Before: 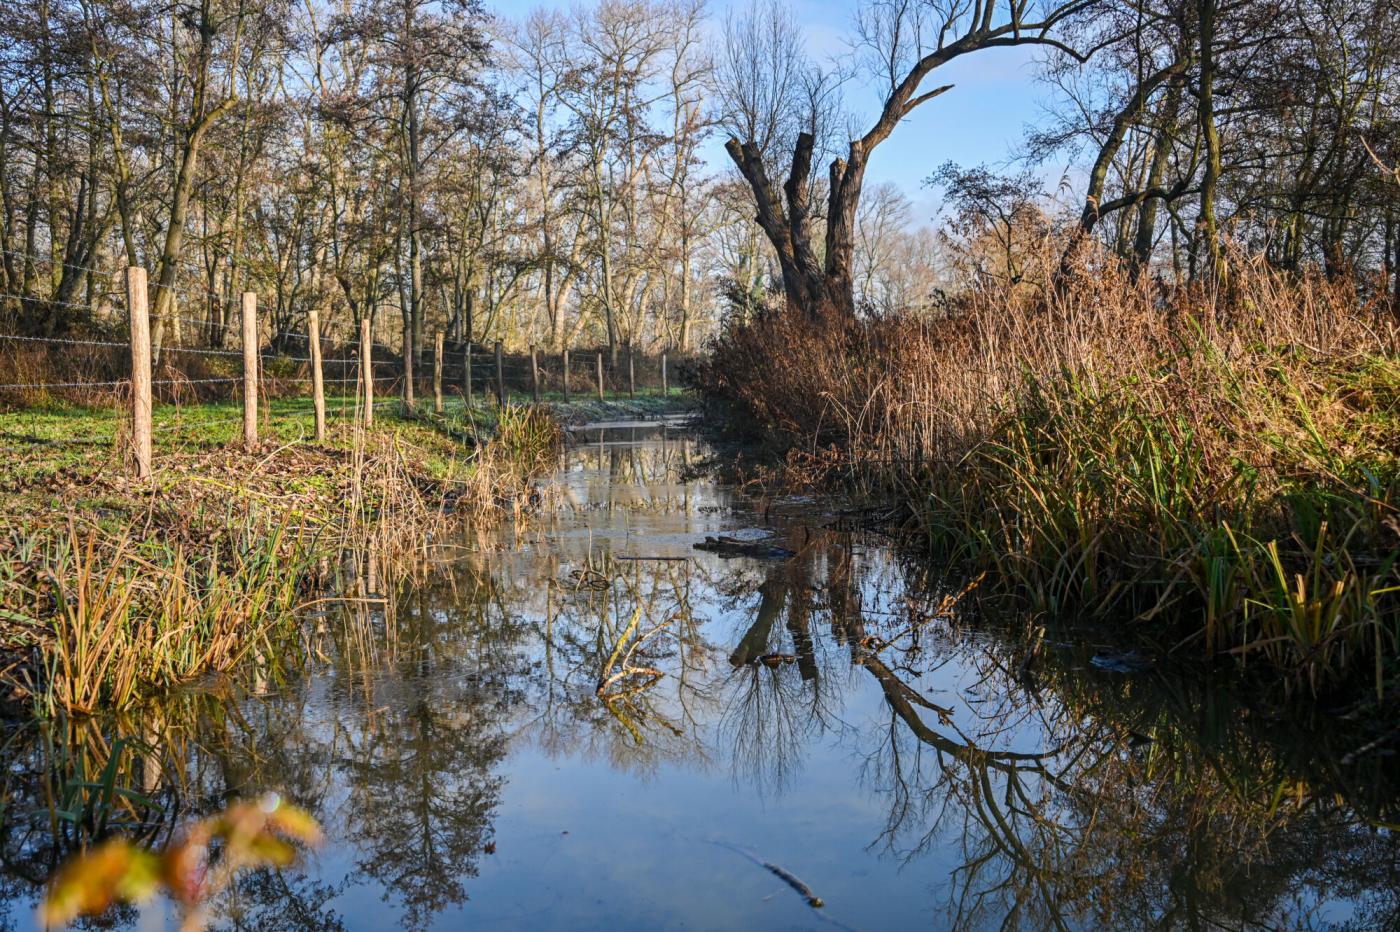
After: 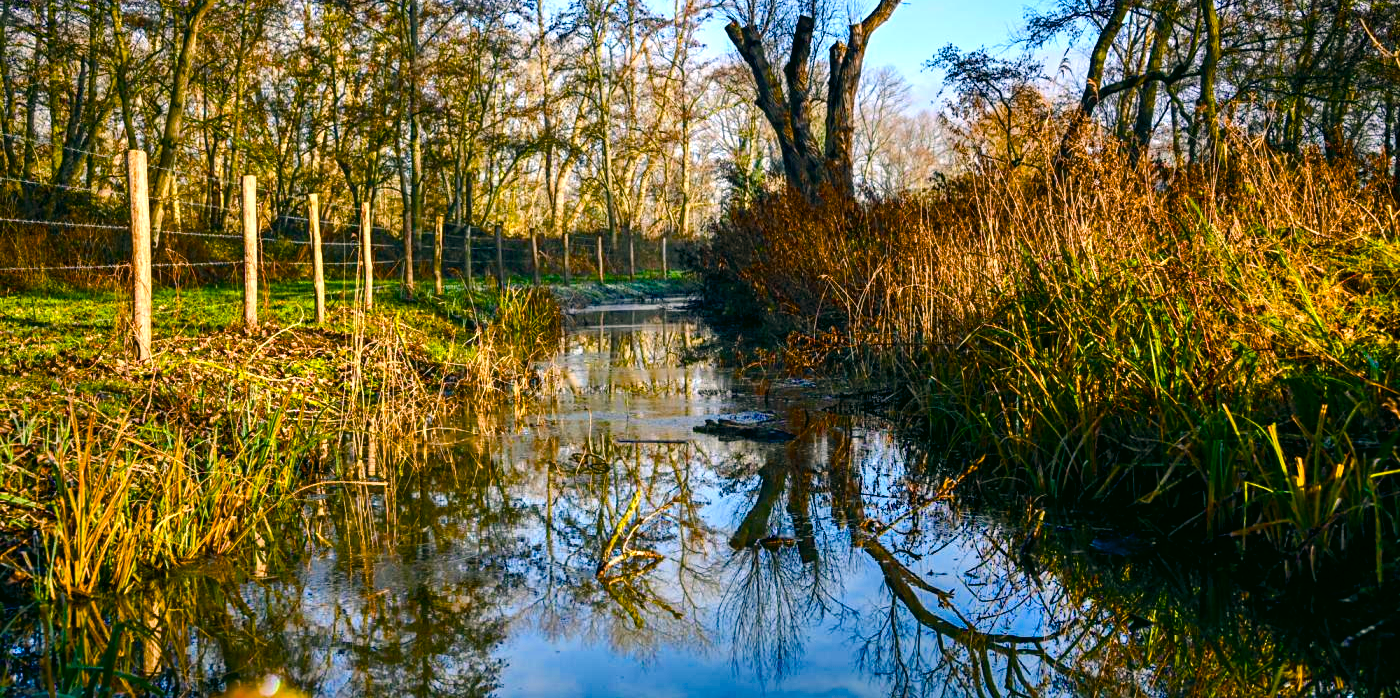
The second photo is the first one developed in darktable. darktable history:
color balance rgb: highlights gain › luminance 14.494%, global offset › chroma 0.064%, global offset › hue 254.09°, linear chroma grading › global chroma 49.748%, perceptual saturation grading › global saturation 44.303%, perceptual saturation grading › highlights -49.326%, perceptual saturation grading › shadows 29.767%, perceptual brilliance grading › global brilliance -0.791%, perceptual brilliance grading › highlights -0.7%, perceptual brilliance grading › mid-tones -1.397%, perceptual brilliance grading › shadows -1.013%, global vibrance 9.635%, contrast 14.633%, saturation formula JzAzBz (2021)
shadows and highlights: highlights 72, soften with gaussian
crop and rotate: top 12.578%, bottom 12.432%
color correction: highlights a* 4.43, highlights b* 4.97, shadows a* -8, shadows b* 4.58
